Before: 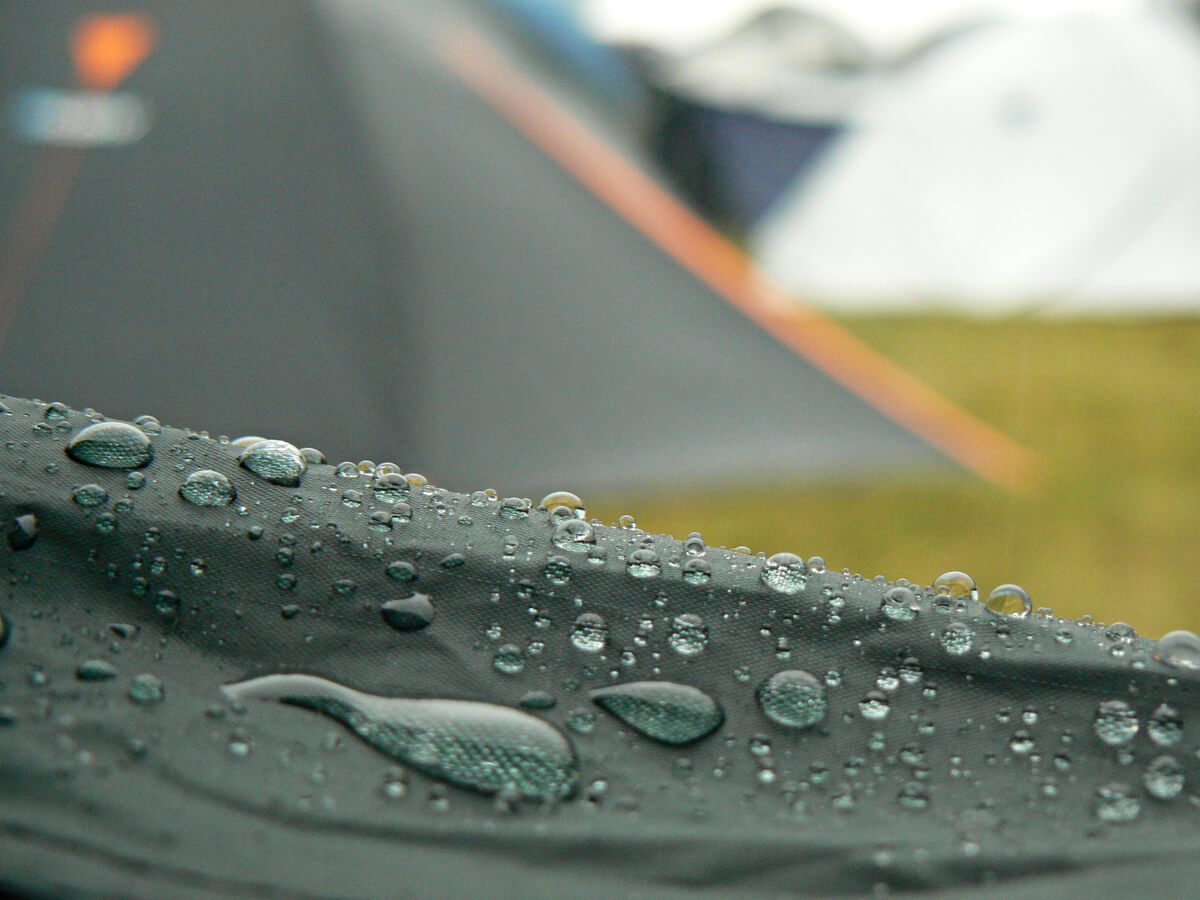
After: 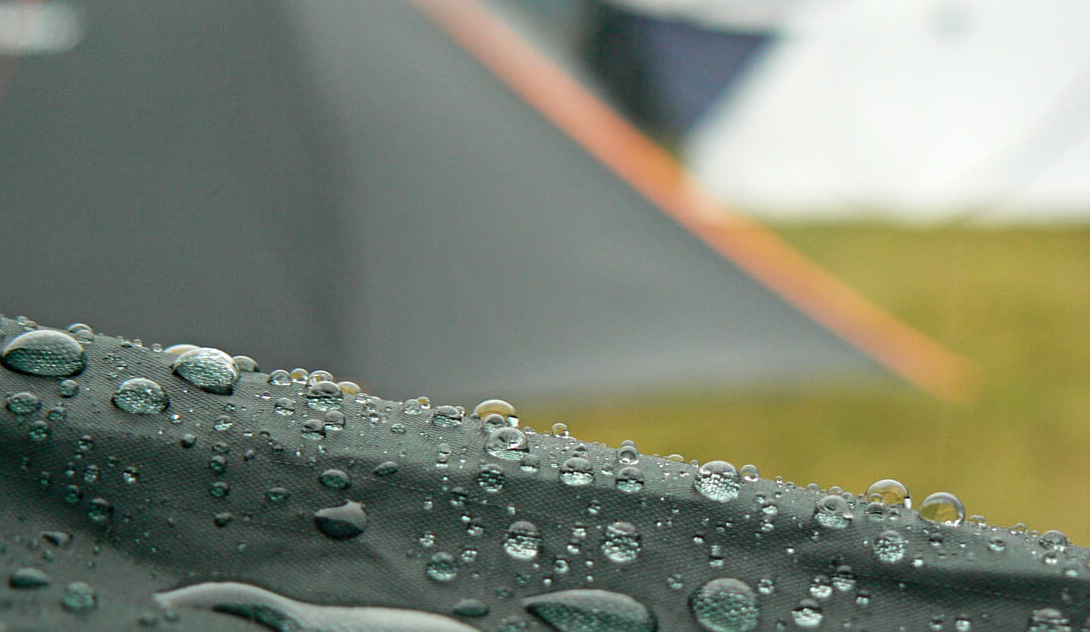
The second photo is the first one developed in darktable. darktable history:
sharpen: amount 0.2
crop: left 5.596%, top 10.314%, right 3.534%, bottom 19.395%
